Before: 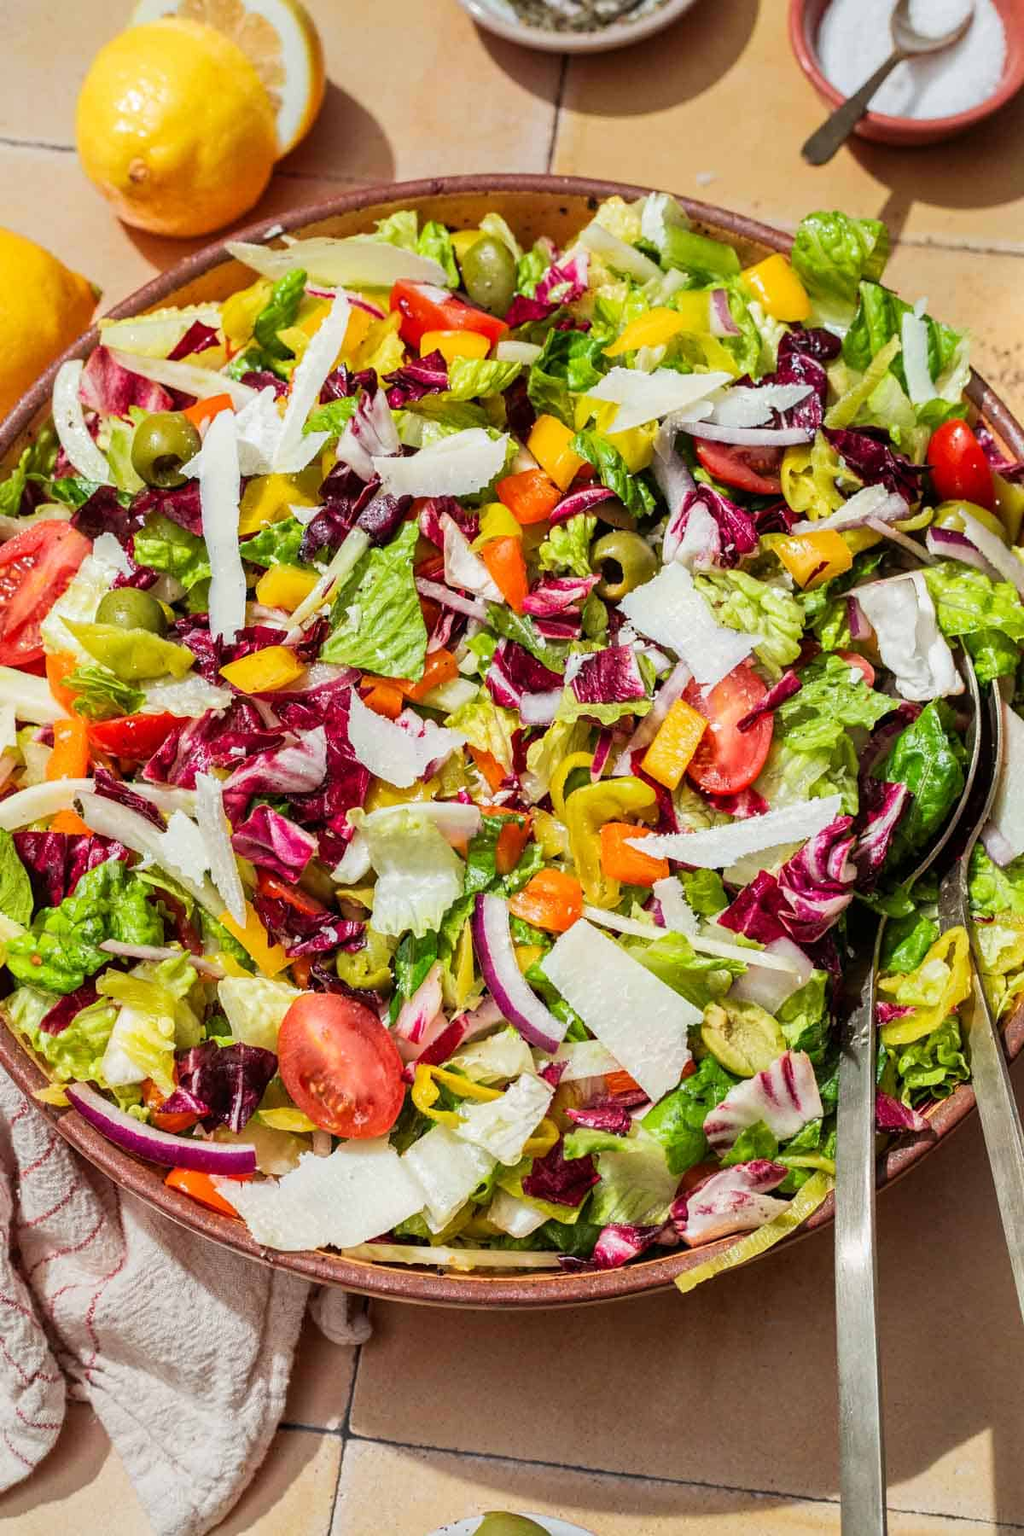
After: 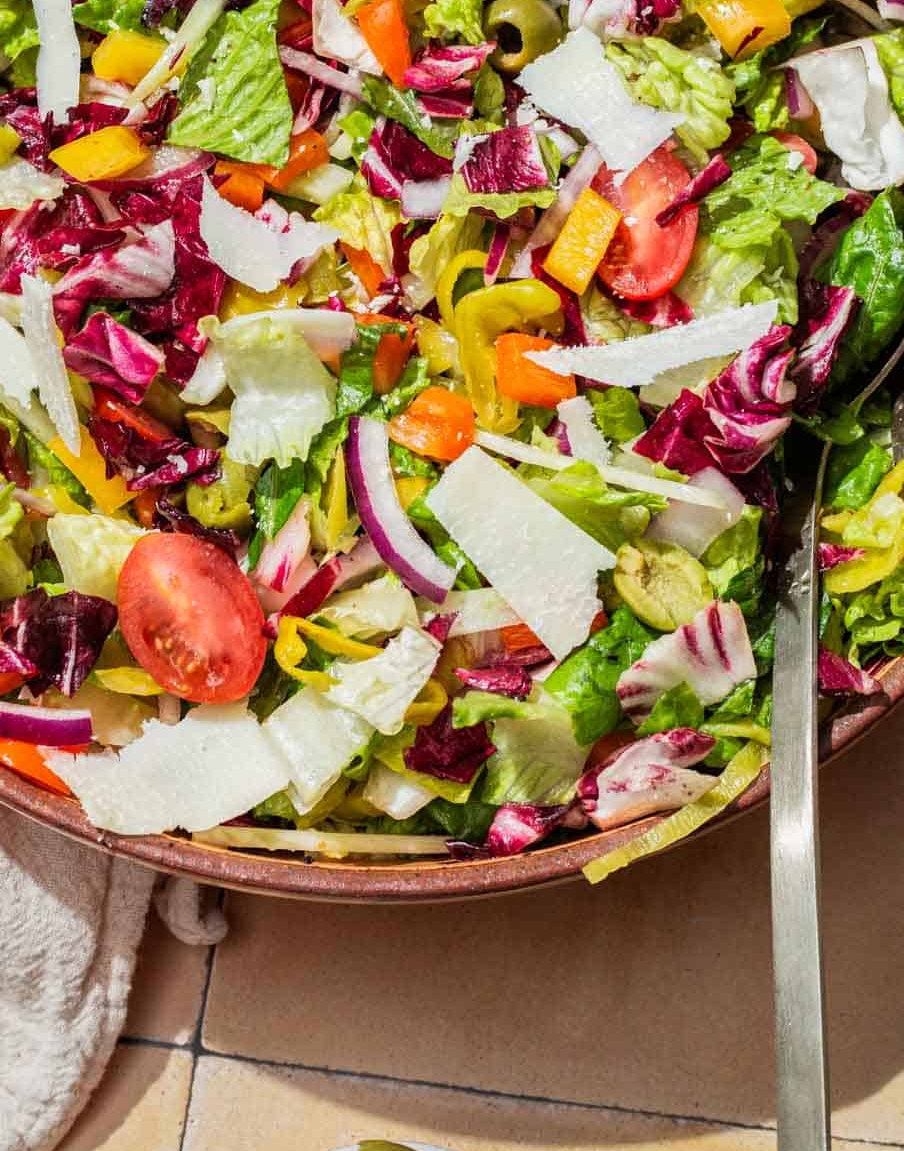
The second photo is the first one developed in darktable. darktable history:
crop and rotate: left 17.408%, top 35.082%, right 7.195%, bottom 0.971%
